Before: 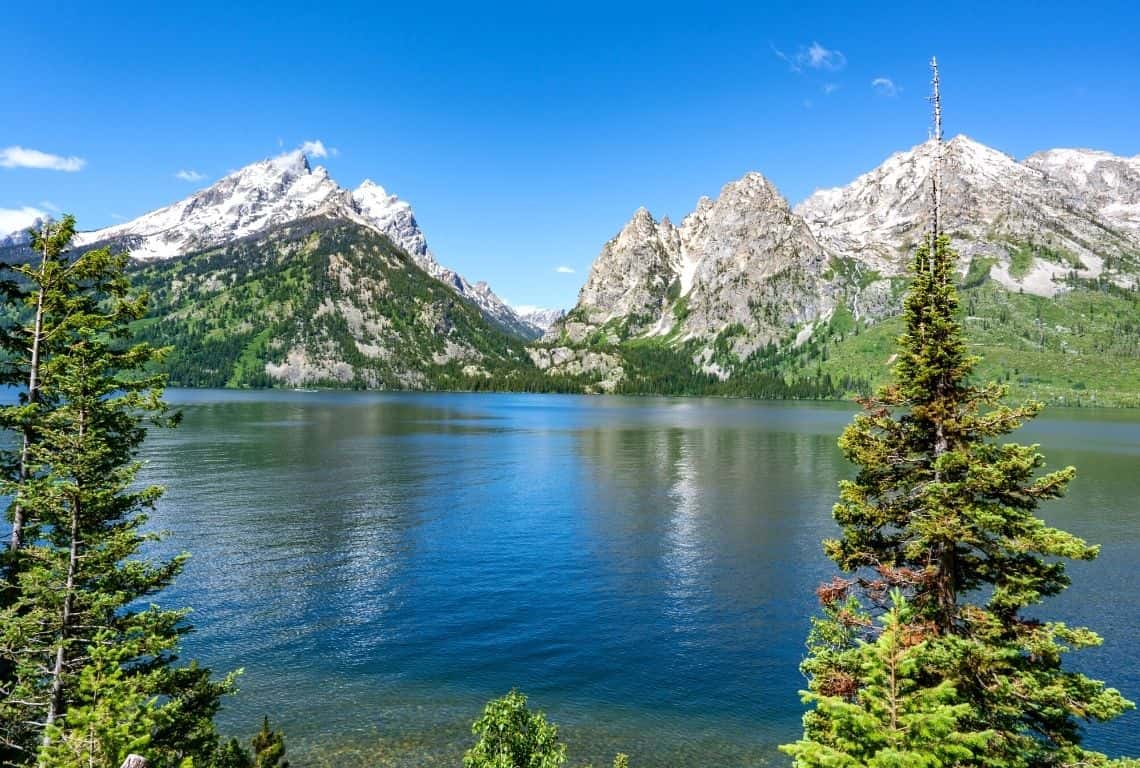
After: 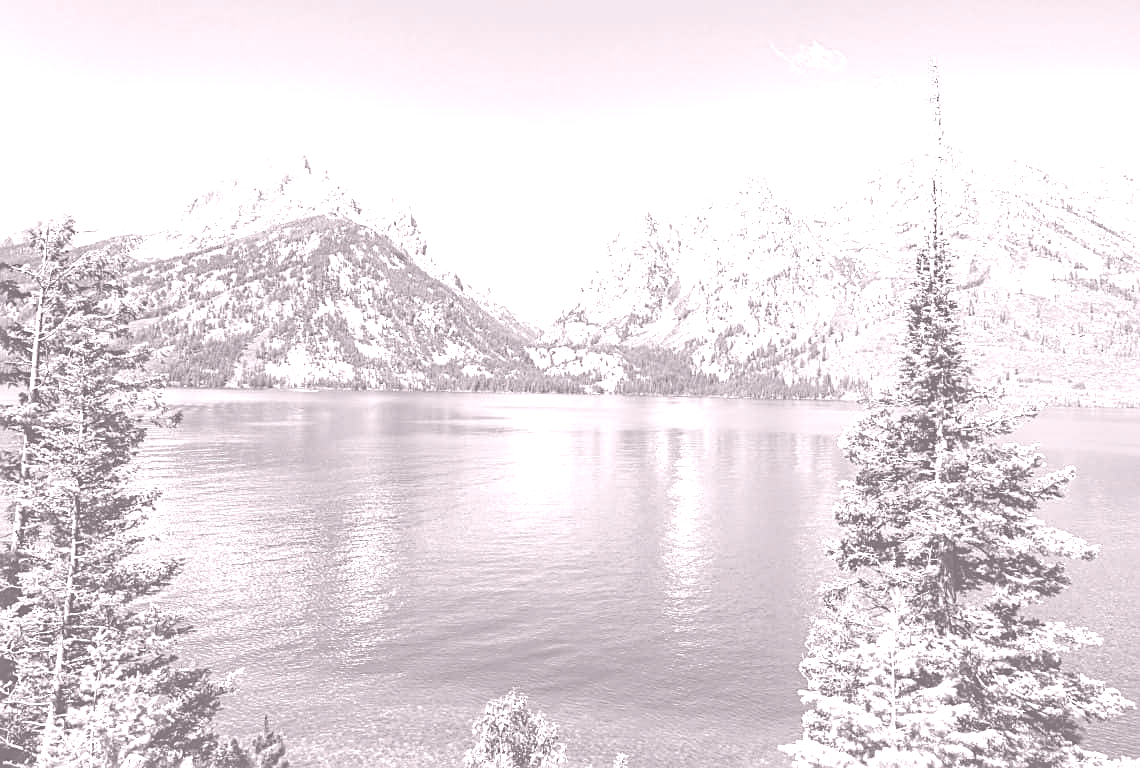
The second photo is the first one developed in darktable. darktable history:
sharpen: on, module defaults
colorize: hue 25.2°, saturation 83%, source mix 82%, lightness 79%, version 1
